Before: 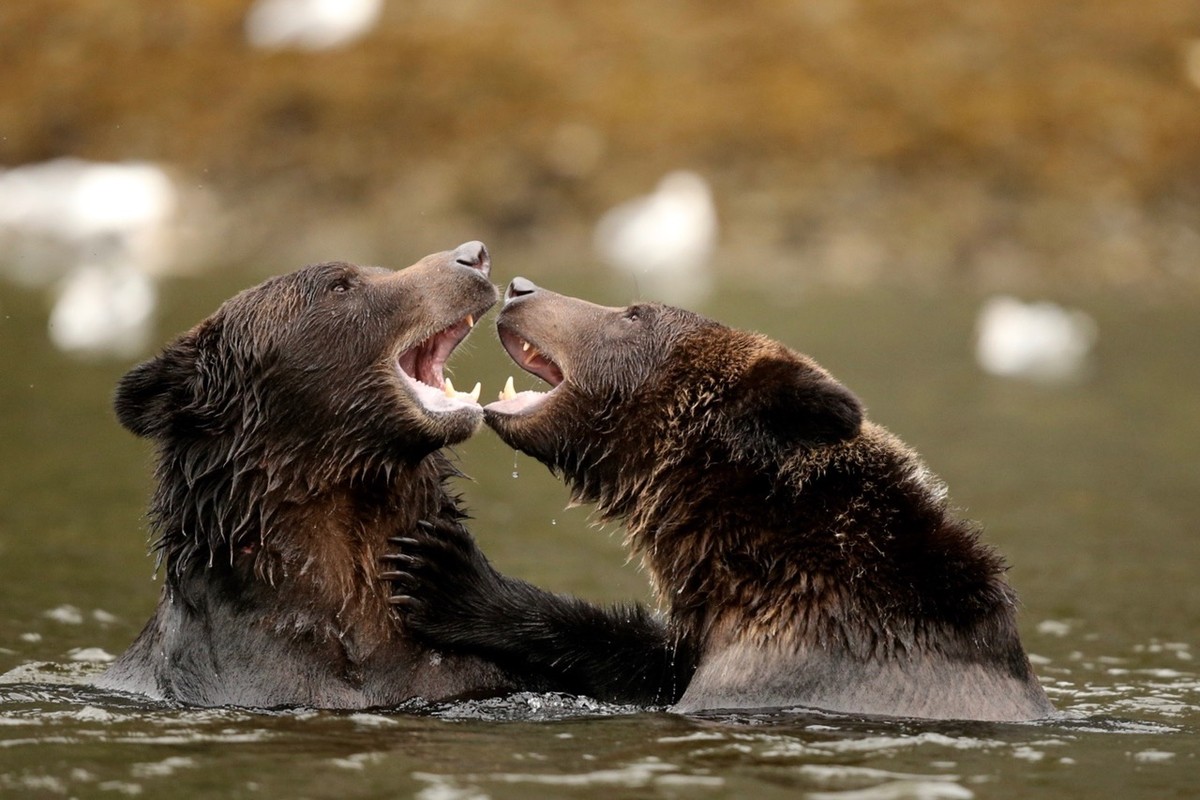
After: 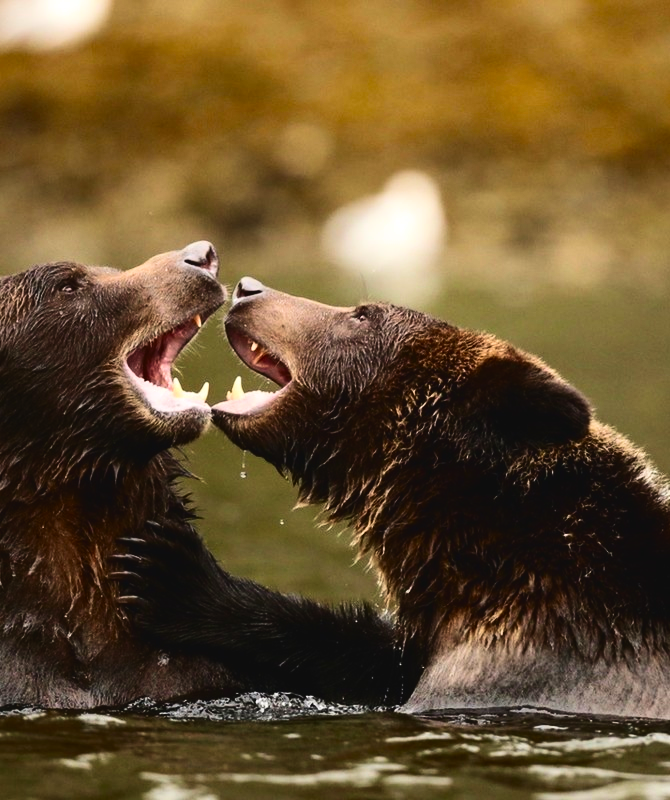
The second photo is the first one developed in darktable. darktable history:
tone equalizer: smoothing diameter 2.16%, edges refinement/feathering 20.57, mask exposure compensation -1.57 EV, filter diffusion 5
color balance rgb: perceptual saturation grading › global saturation 19.641%, global vibrance 10.025%
crop and rotate: left 22.692%, right 21.424%
exposure: black level correction -0.015, compensate highlight preservation false
velvia: strength 24.7%
contrast brightness saturation: contrast 0.309, brightness -0.078, saturation 0.167
